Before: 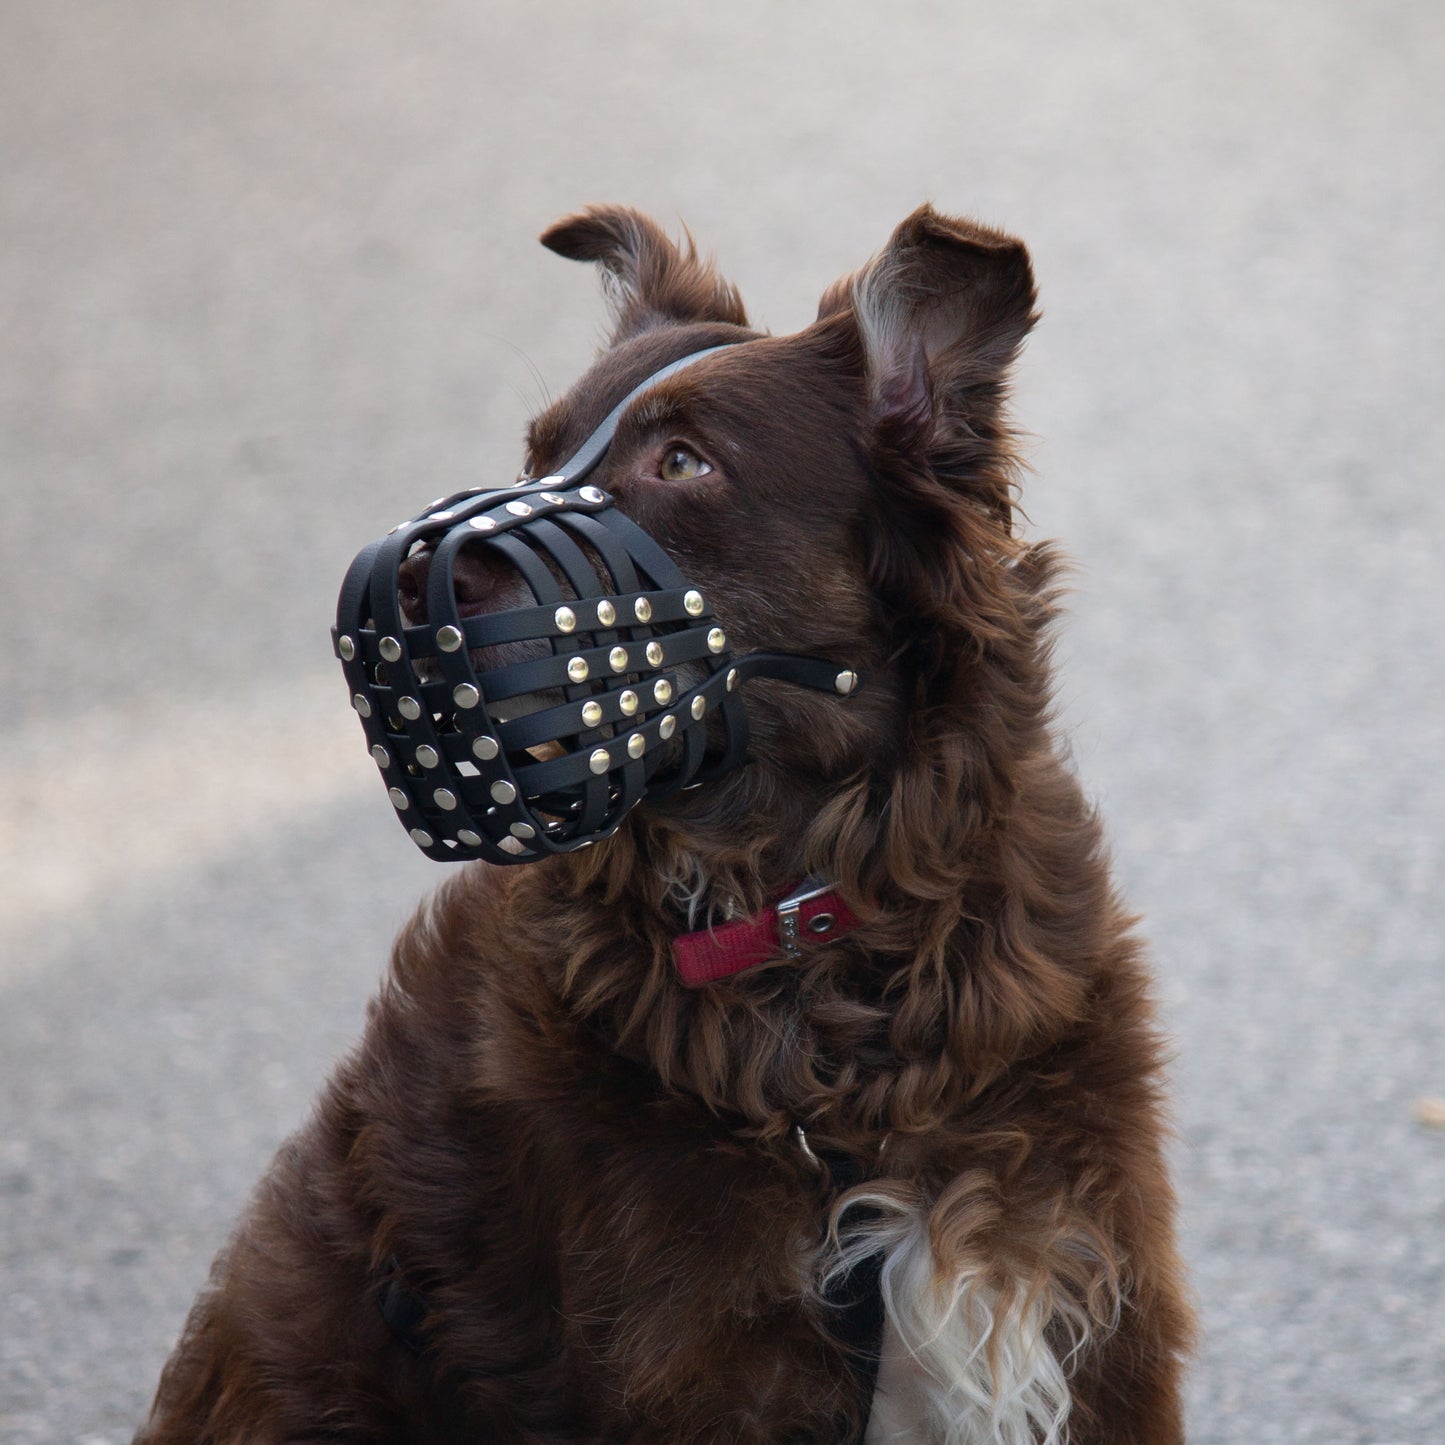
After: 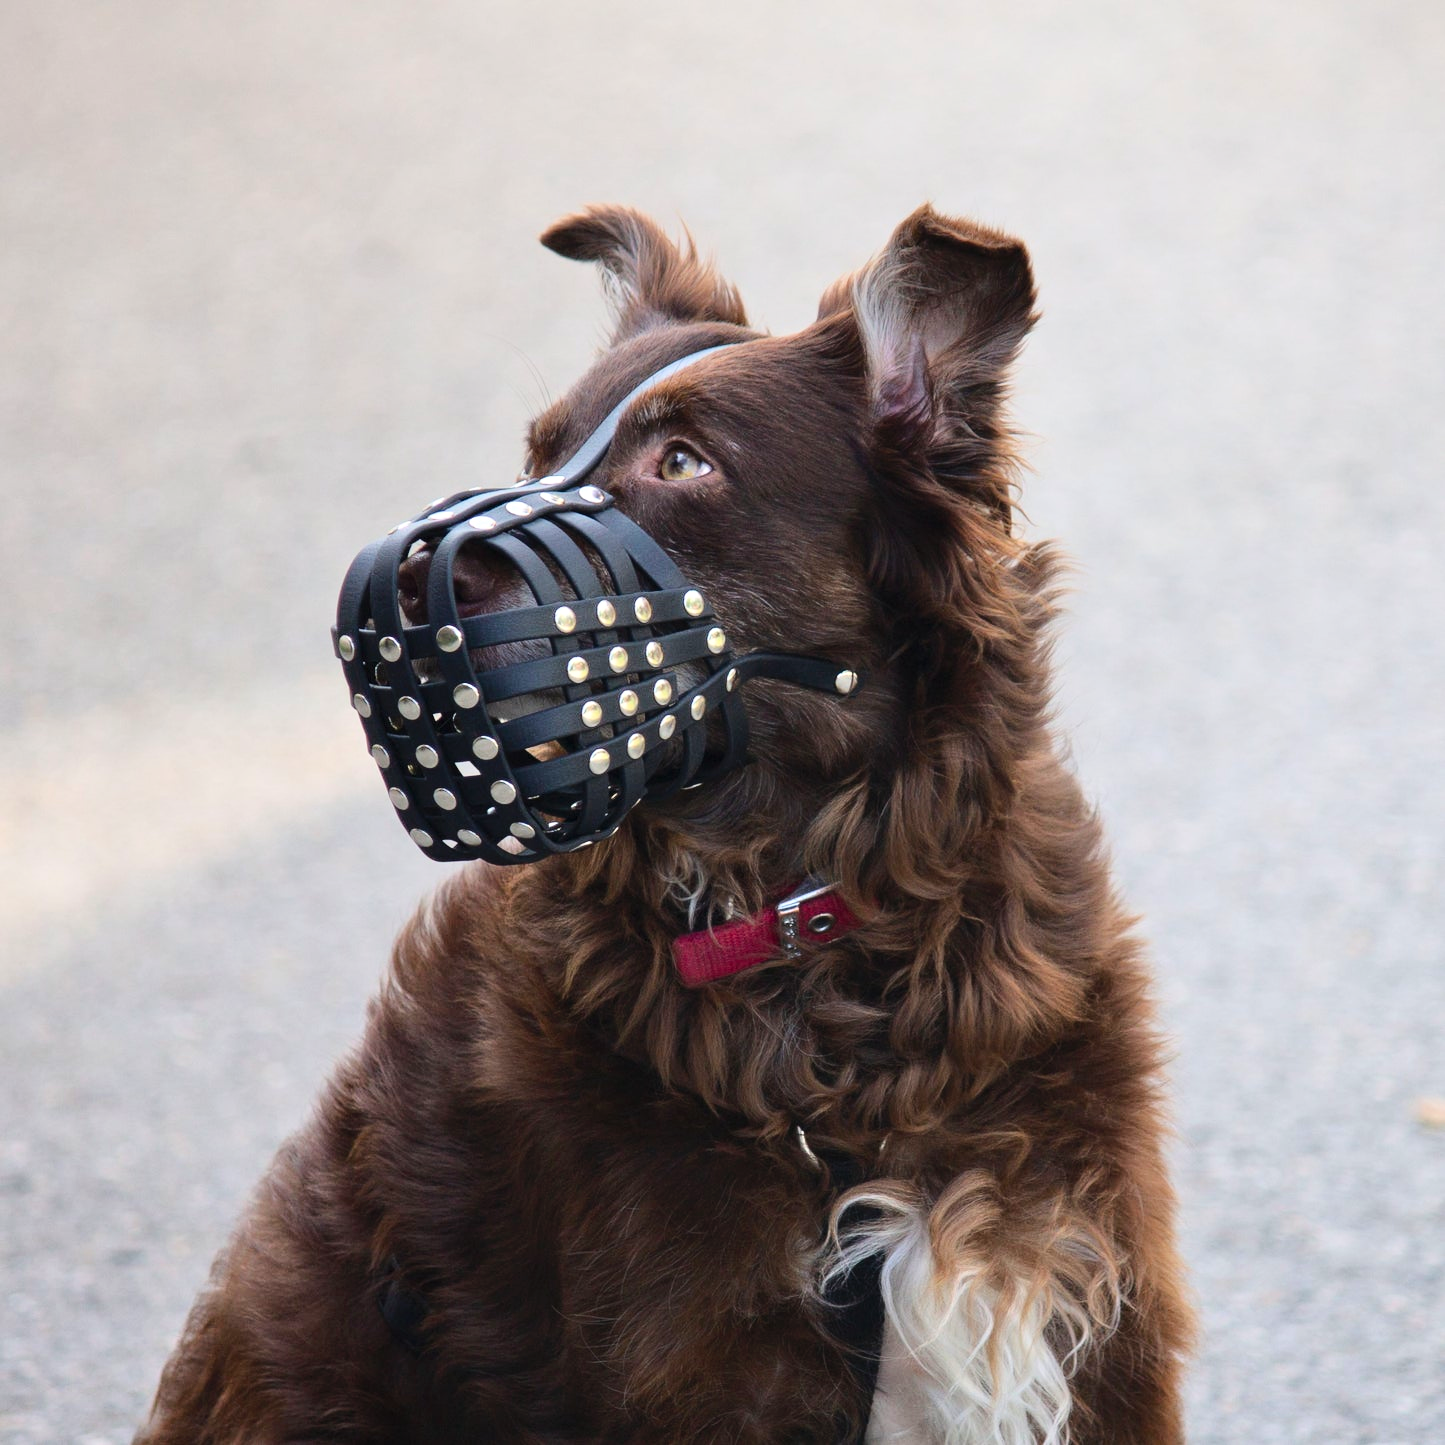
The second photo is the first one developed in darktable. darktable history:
contrast brightness saturation: contrast 0.2, brightness 0.16, saturation 0.22
tone equalizer: -8 EV 0.001 EV, -7 EV -0.004 EV, -6 EV 0.009 EV, -5 EV 0.032 EV, -4 EV 0.276 EV, -3 EV 0.644 EV, -2 EV 0.584 EV, -1 EV 0.187 EV, +0 EV 0.024 EV
